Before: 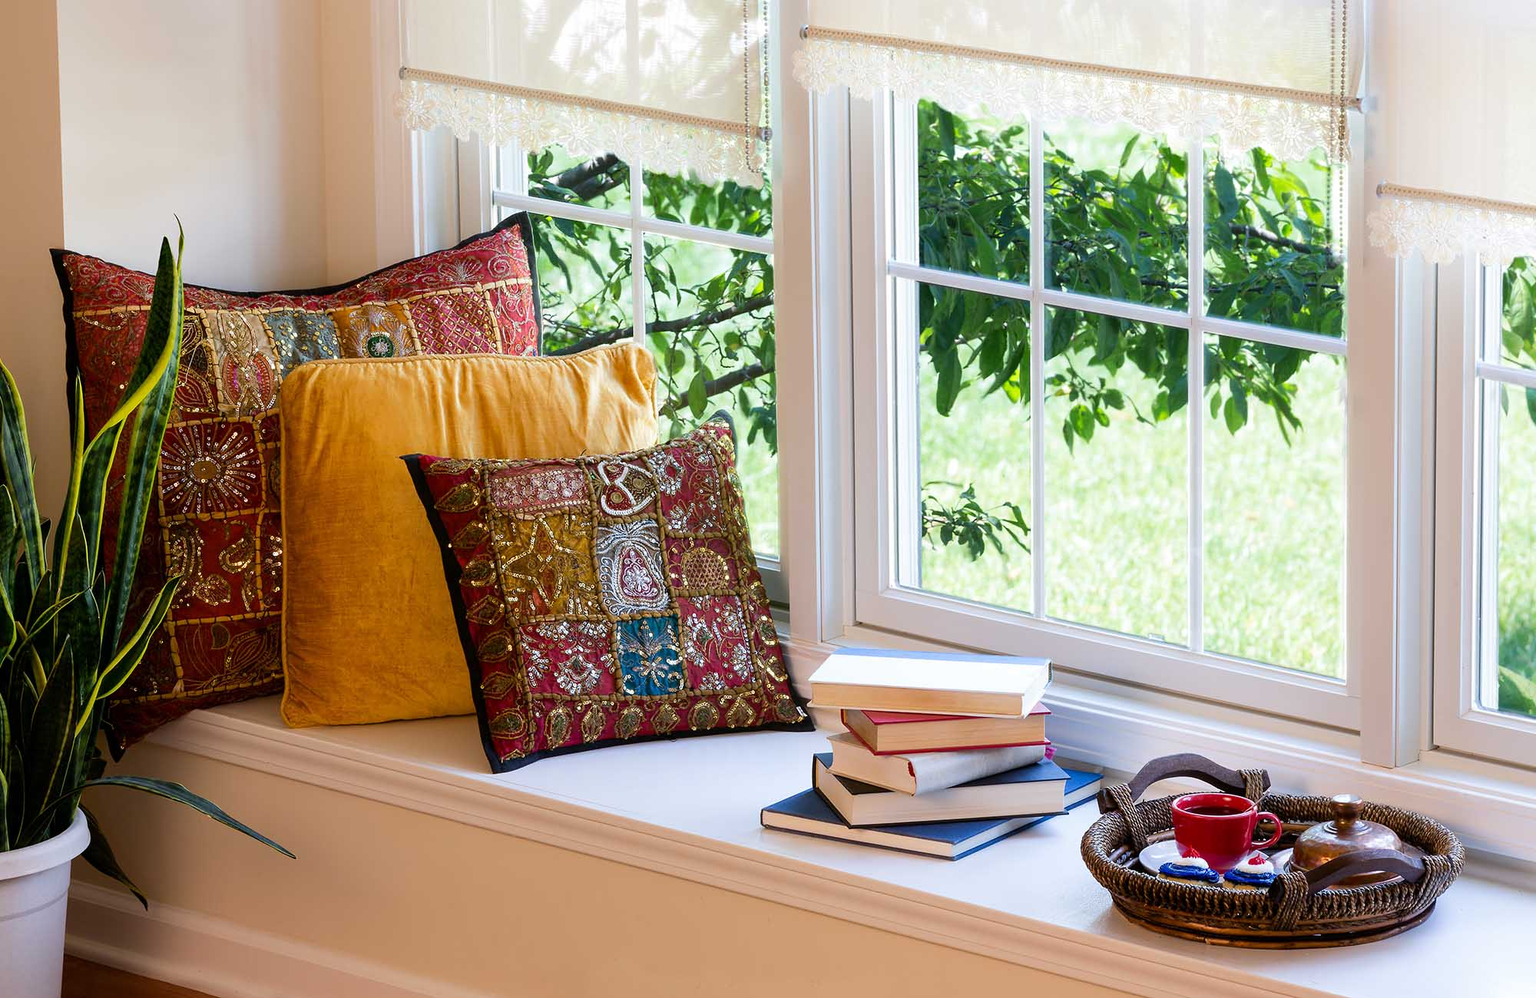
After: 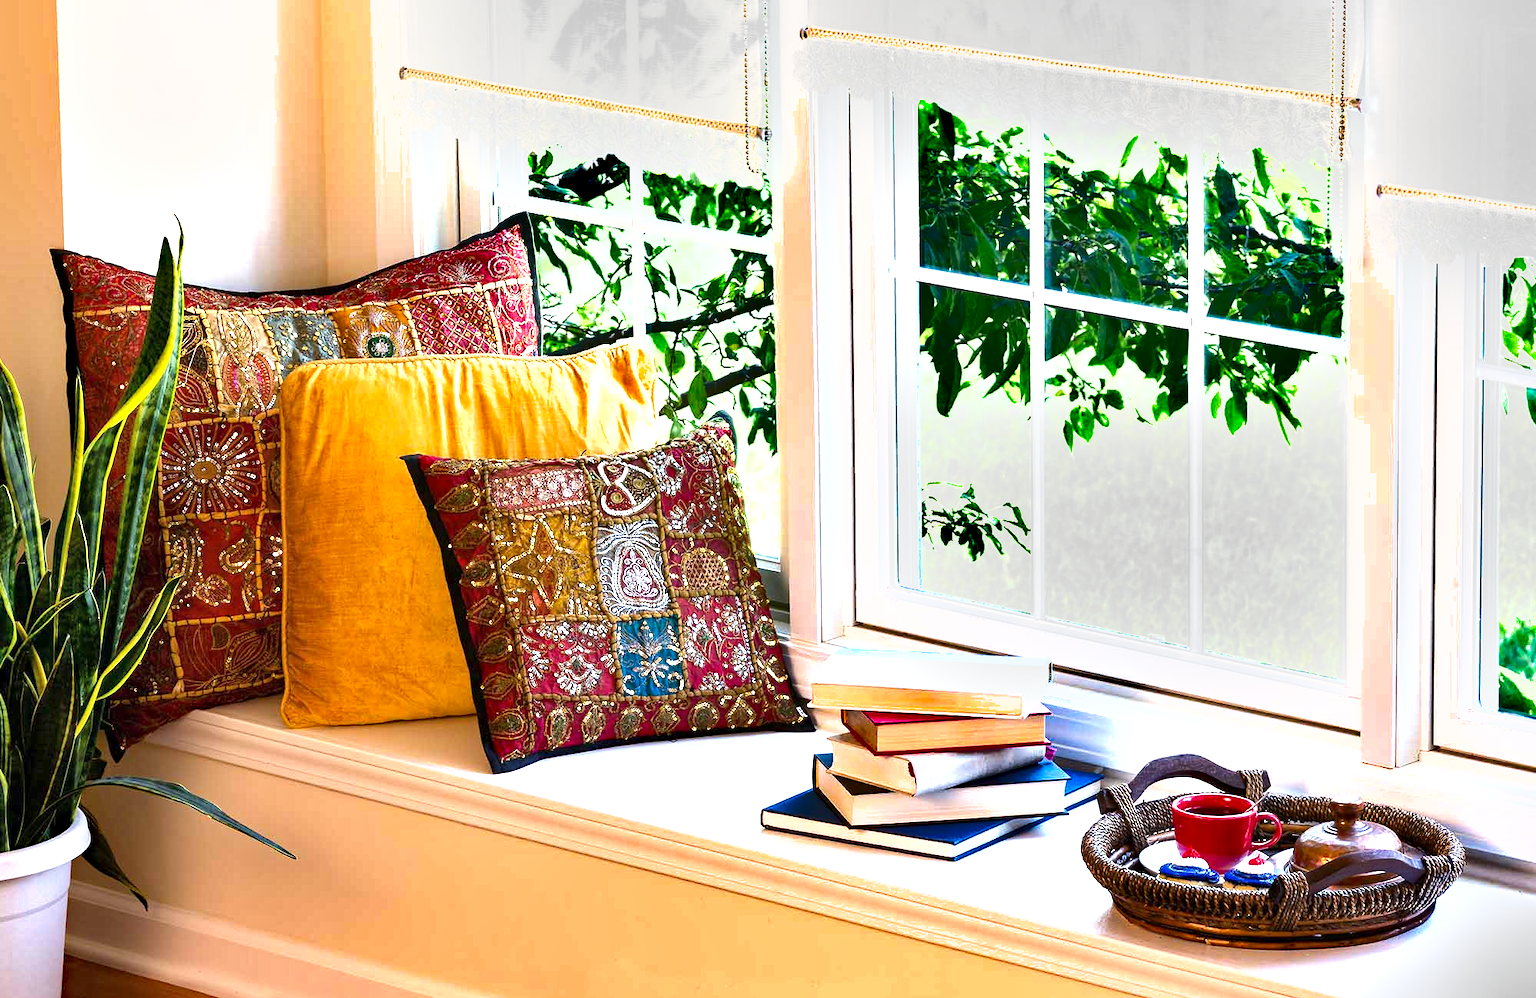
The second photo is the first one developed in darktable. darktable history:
haze removal: compatibility mode true, adaptive false
shadows and highlights: white point adjustment 0.05, highlights color adjustment 55.9%, soften with gaussian
exposure: exposure 1.25 EV, compensate exposure bias true, compensate highlight preservation false
